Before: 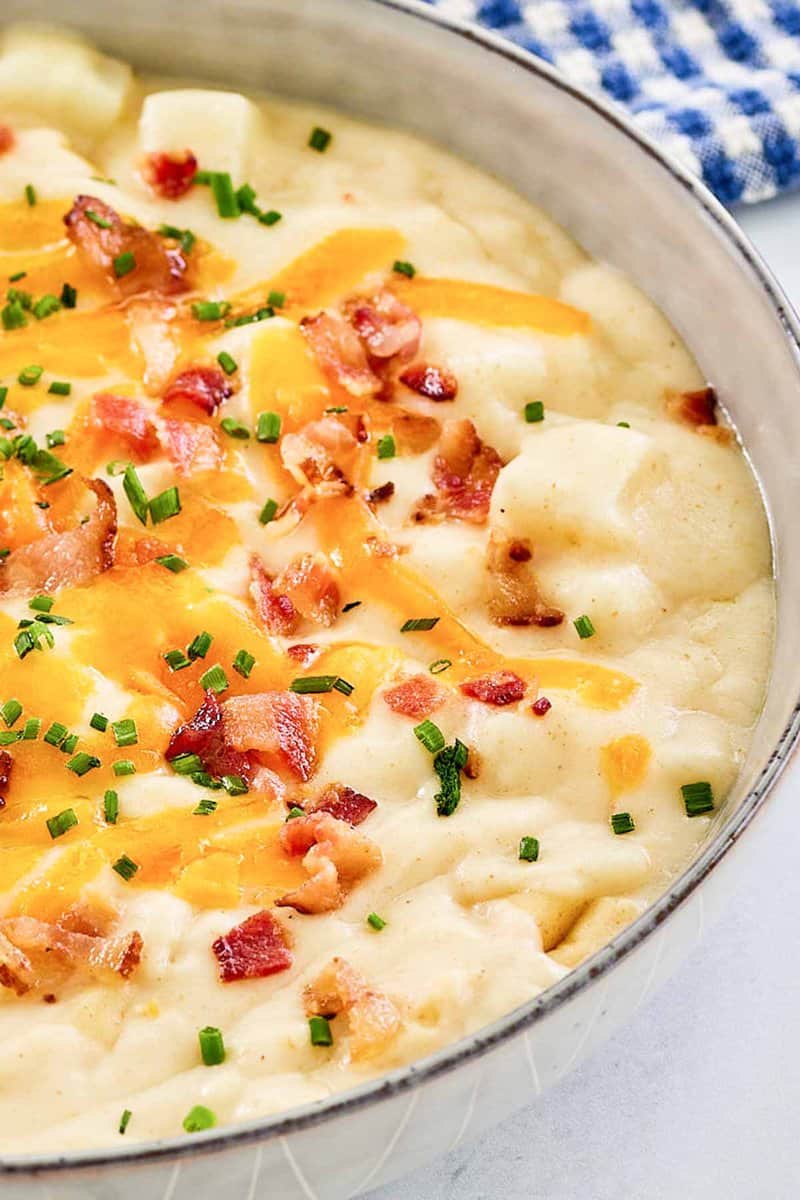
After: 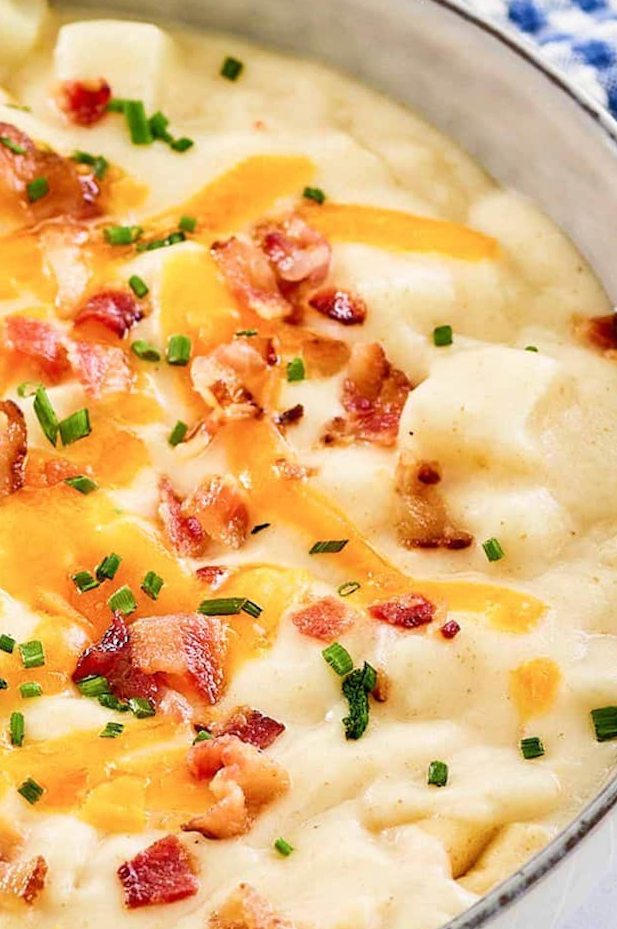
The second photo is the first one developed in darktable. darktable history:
rotate and perspective: rotation 0.226°, lens shift (vertical) -0.042, crop left 0.023, crop right 0.982, crop top 0.006, crop bottom 0.994
crop and rotate: left 10.77%, top 5.1%, right 10.41%, bottom 16.76%
